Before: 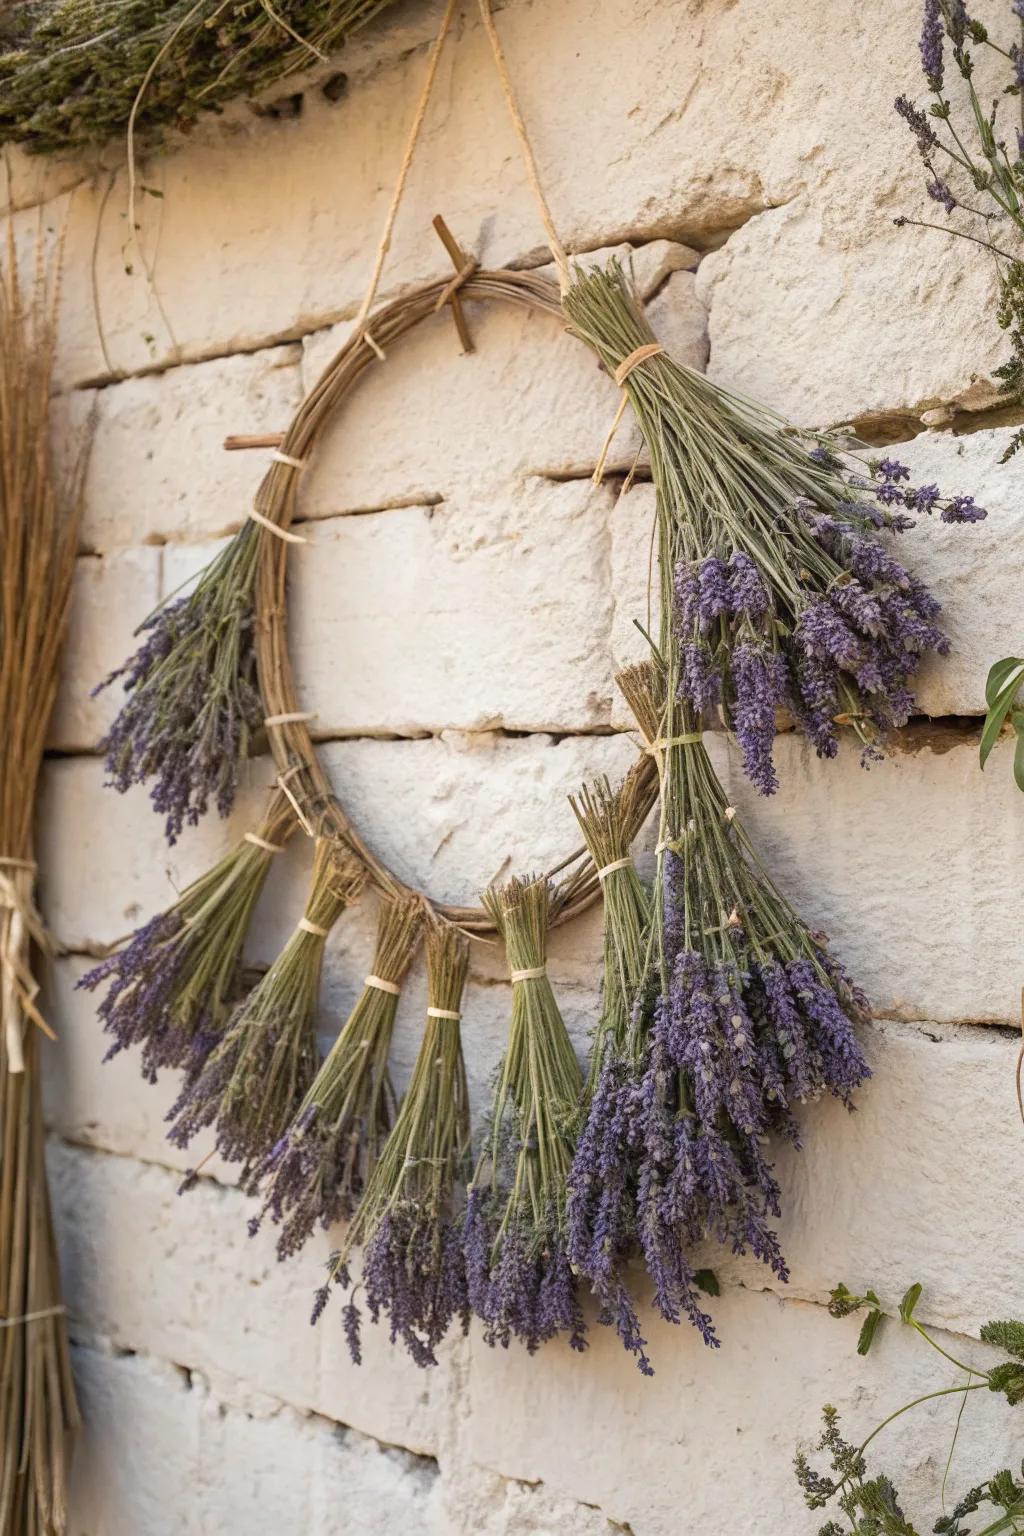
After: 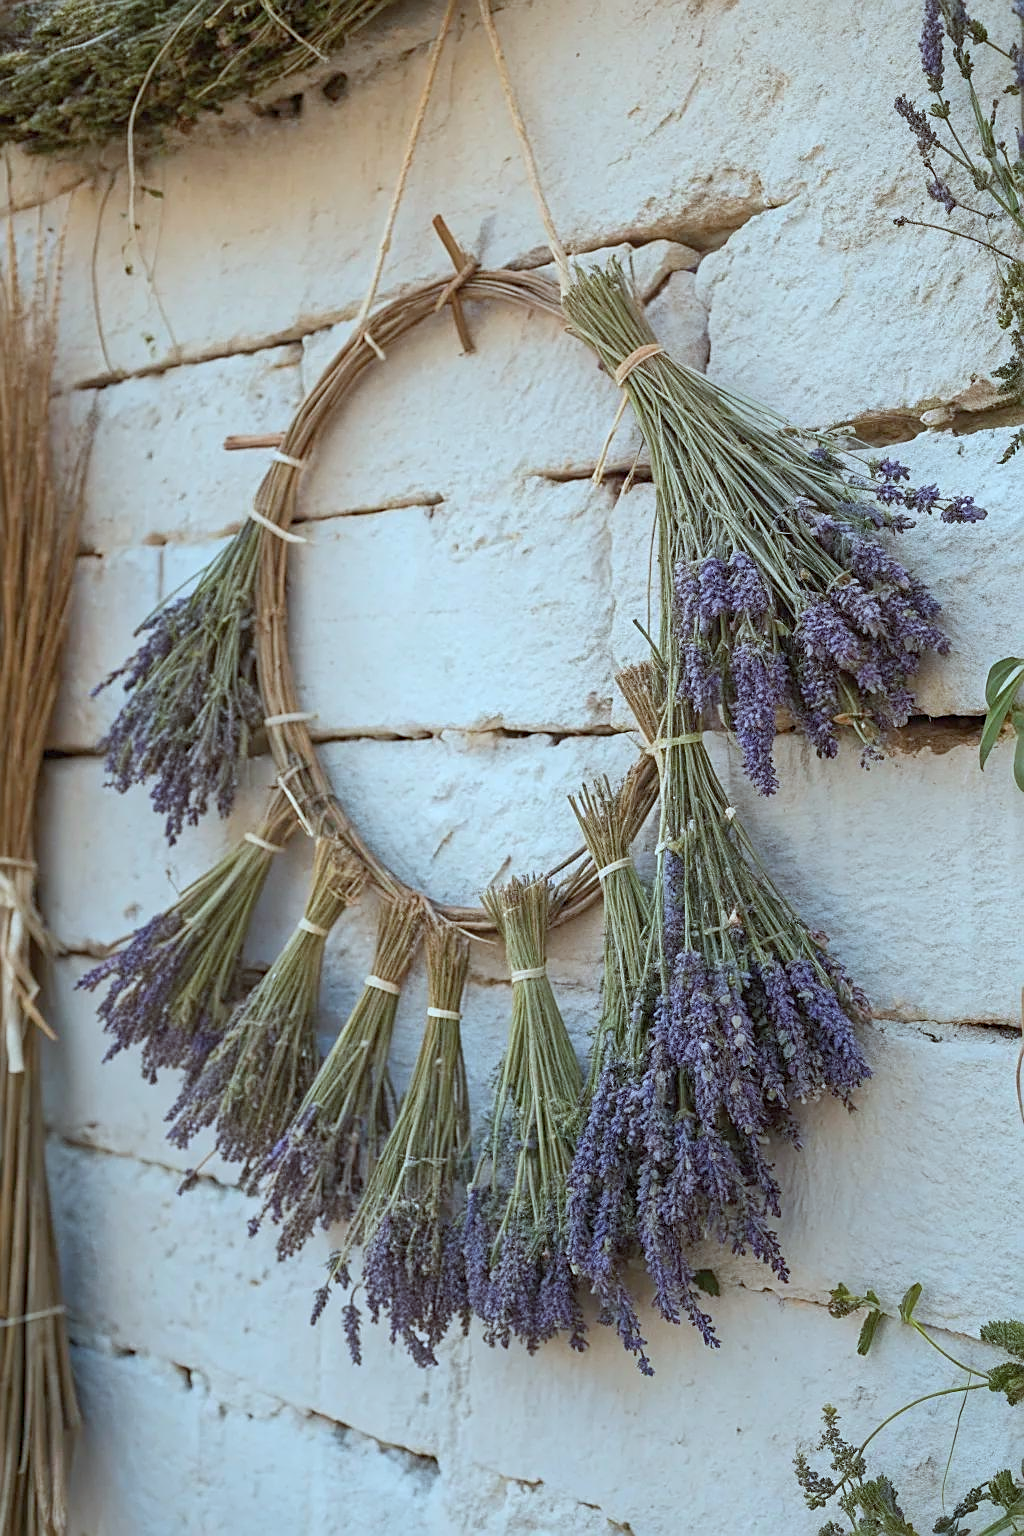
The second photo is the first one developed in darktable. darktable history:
sharpen: on, module defaults
color balance rgb: contrast -10%
color correction: highlights a* -10.69, highlights b* -19.19
